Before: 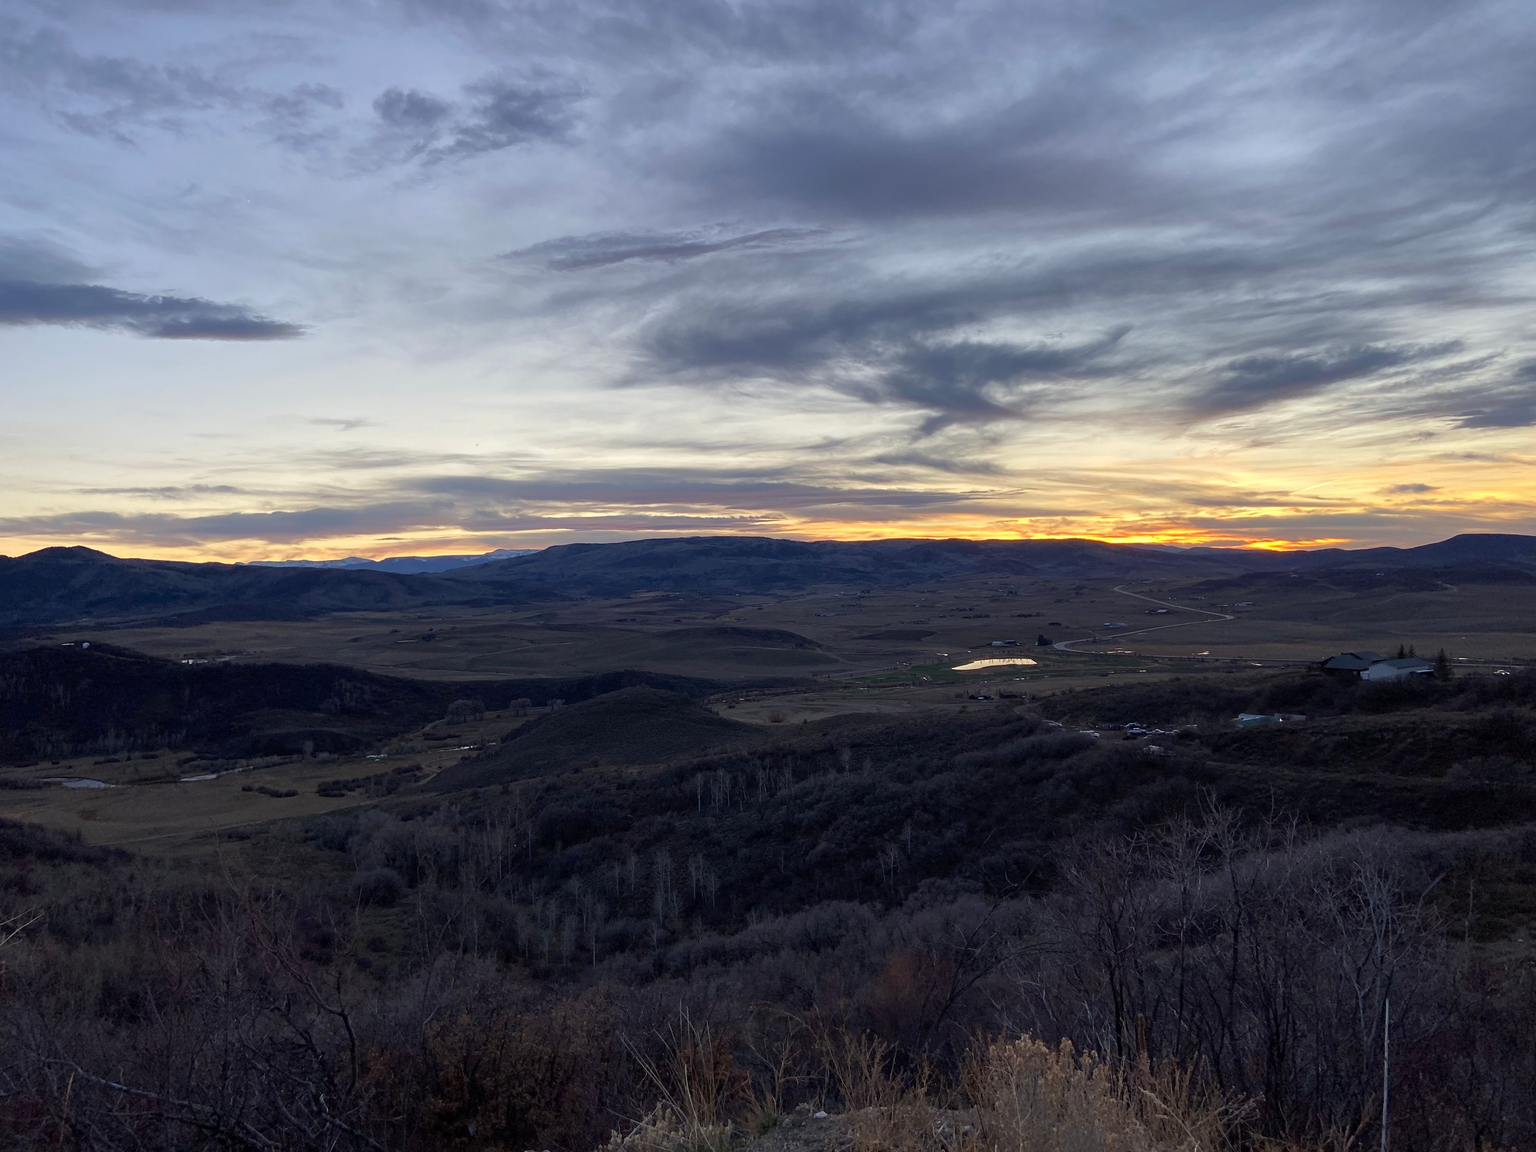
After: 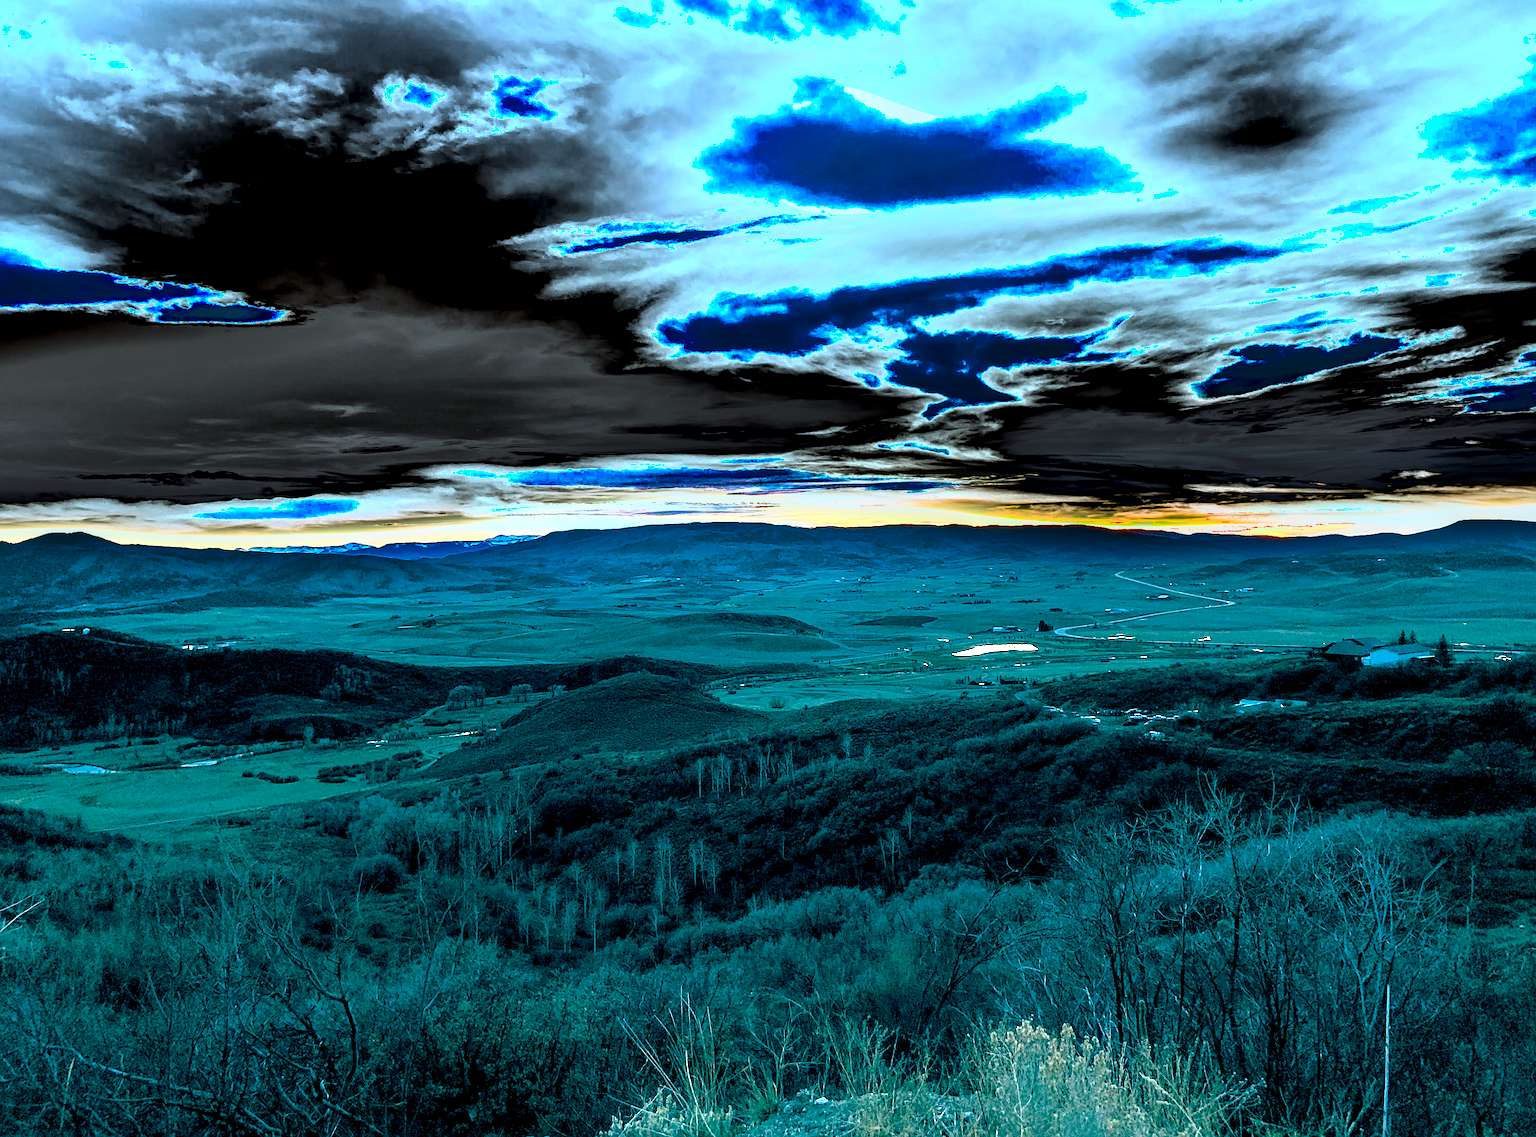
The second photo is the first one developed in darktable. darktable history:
exposure: black level correction 0, exposure 0.952 EV, compensate highlight preservation false
local contrast: on, module defaults
shadows and highlights: shadows 17.32, highlights -83.6, soften with gaussian
color balance rgb: global offset › luminance -0.545%, global offset › chroma 0.906%, global offset › hue 173.8°, perceptual saturation grading › global saturation 30.986%, perceptual brilliance grading › global brilliance 30.755%, contrast -9.996%
color correction: highlights a* -9.97, highlights b* -9.87
sharpen: on, module defaults
crop: top 1.295%, right 0.043%
tone equalizer: -8 EV -0.44 EV, -7 EV -0.395 EV, -6 EV -0.311 EV, -5 EV -0.243 EV, -3 EV 0.249 EV, -2 EV 0.329 EV, -1 EV 0.393 EV, +0 EV 0.431 EV
